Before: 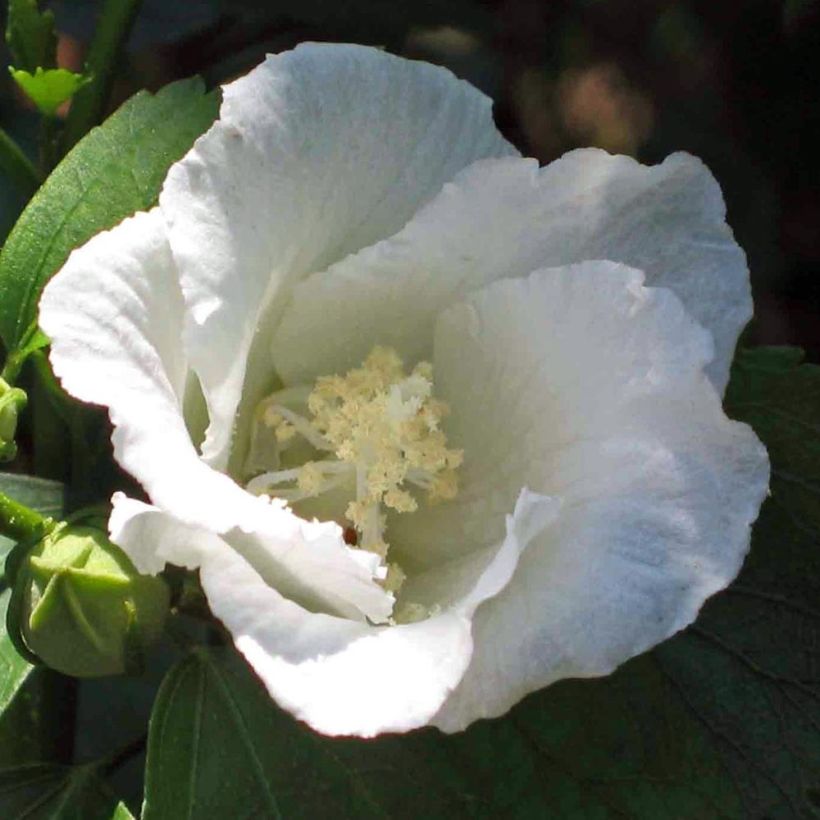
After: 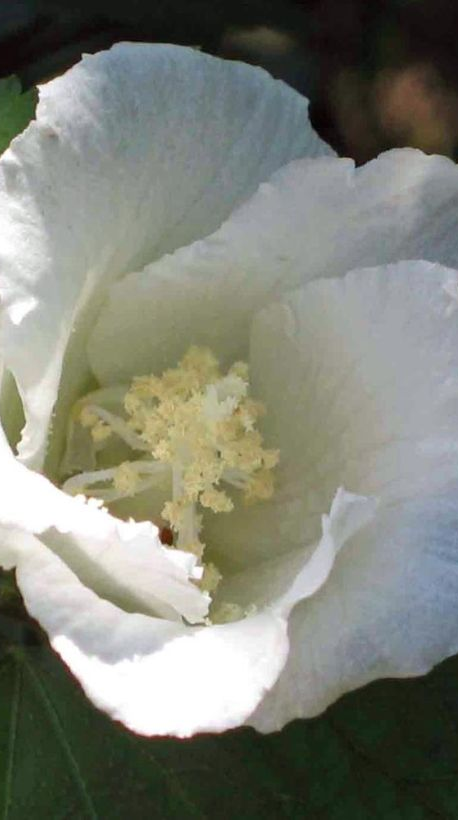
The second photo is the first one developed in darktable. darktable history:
crop and rotate: left 22.516%, right 21.543%
